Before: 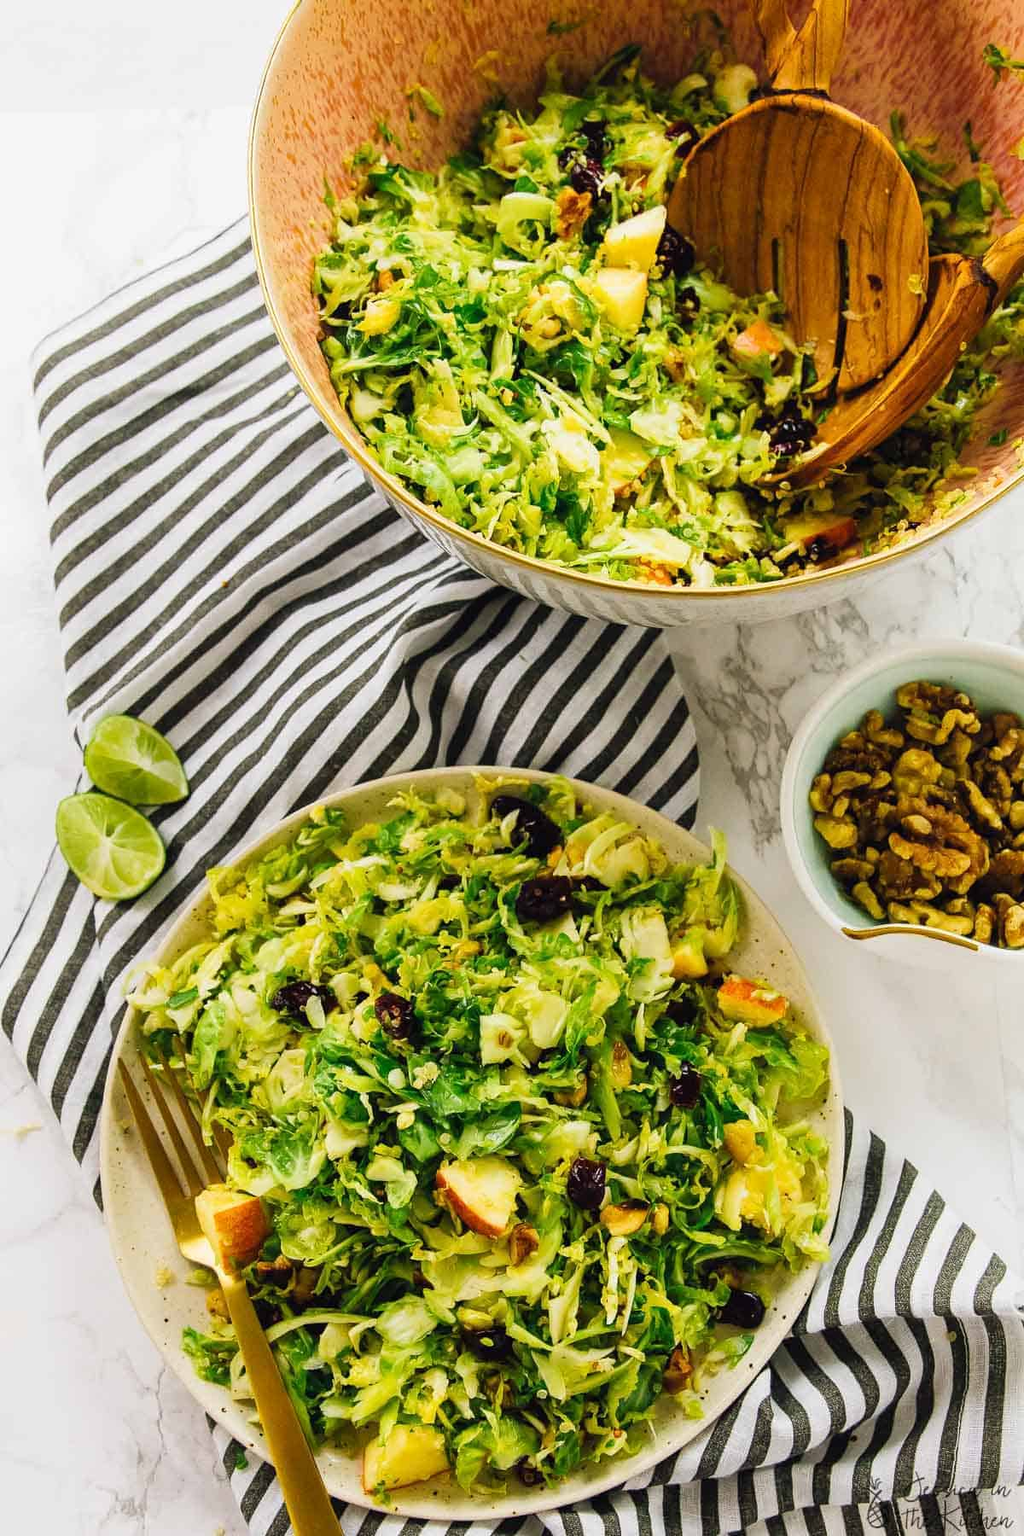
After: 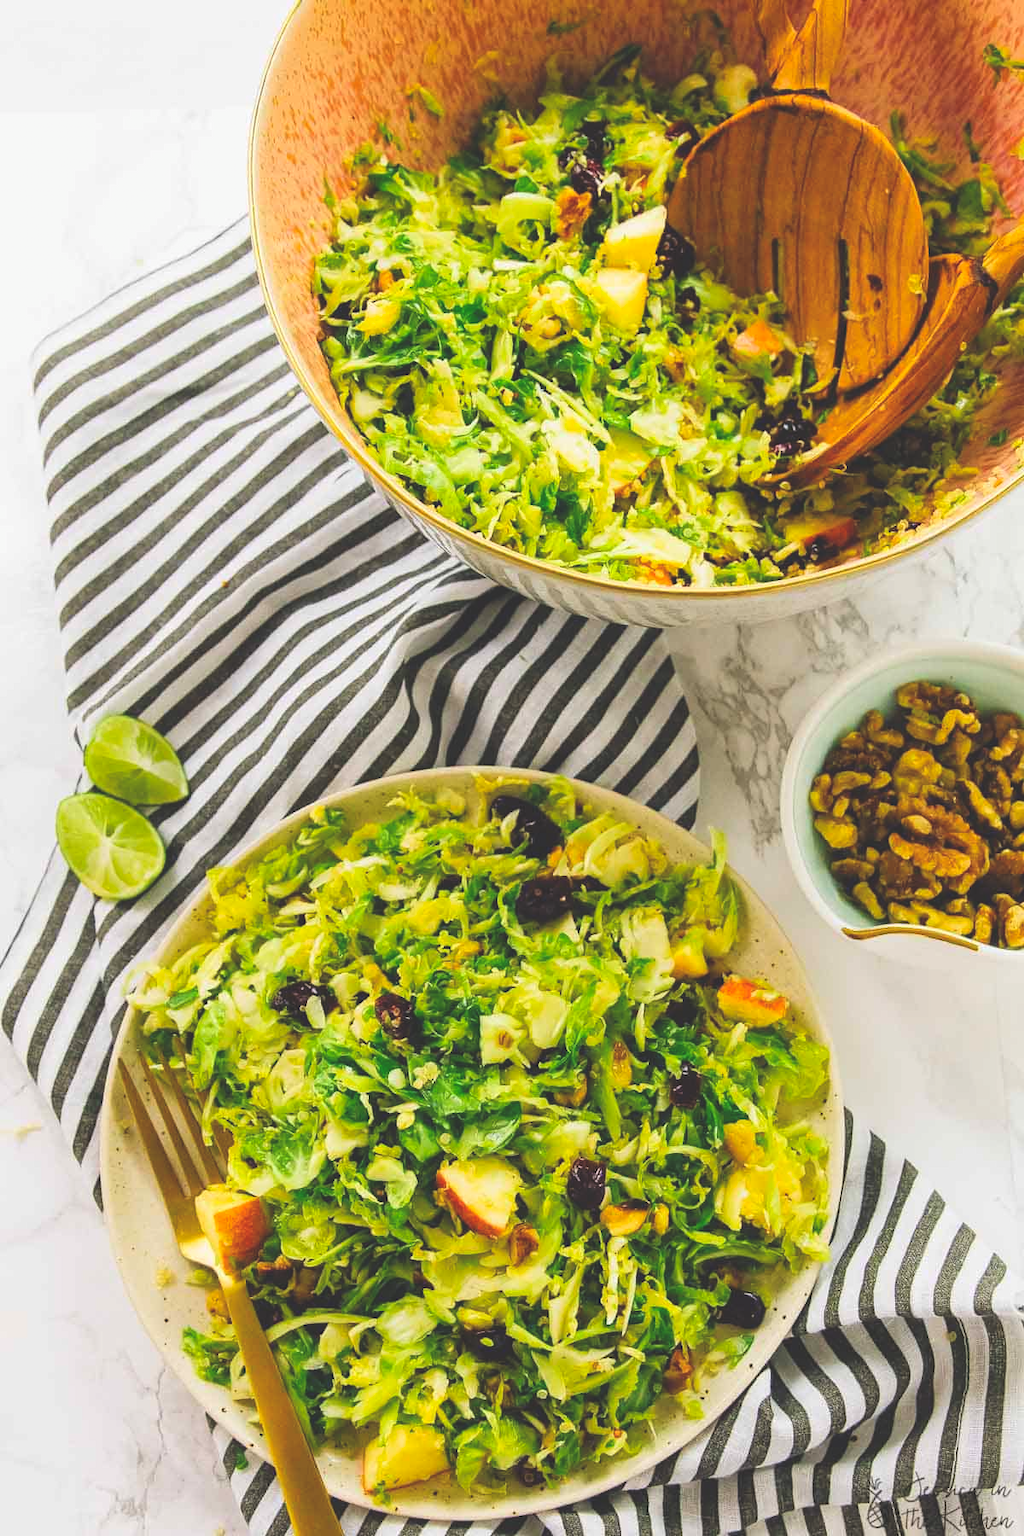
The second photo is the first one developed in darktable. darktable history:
exposure: black level correction -0.016, compensate exposure bias true, compensate highlight preservation false
contrast brightness saturation: brightness 0.093, saturation 0.194
